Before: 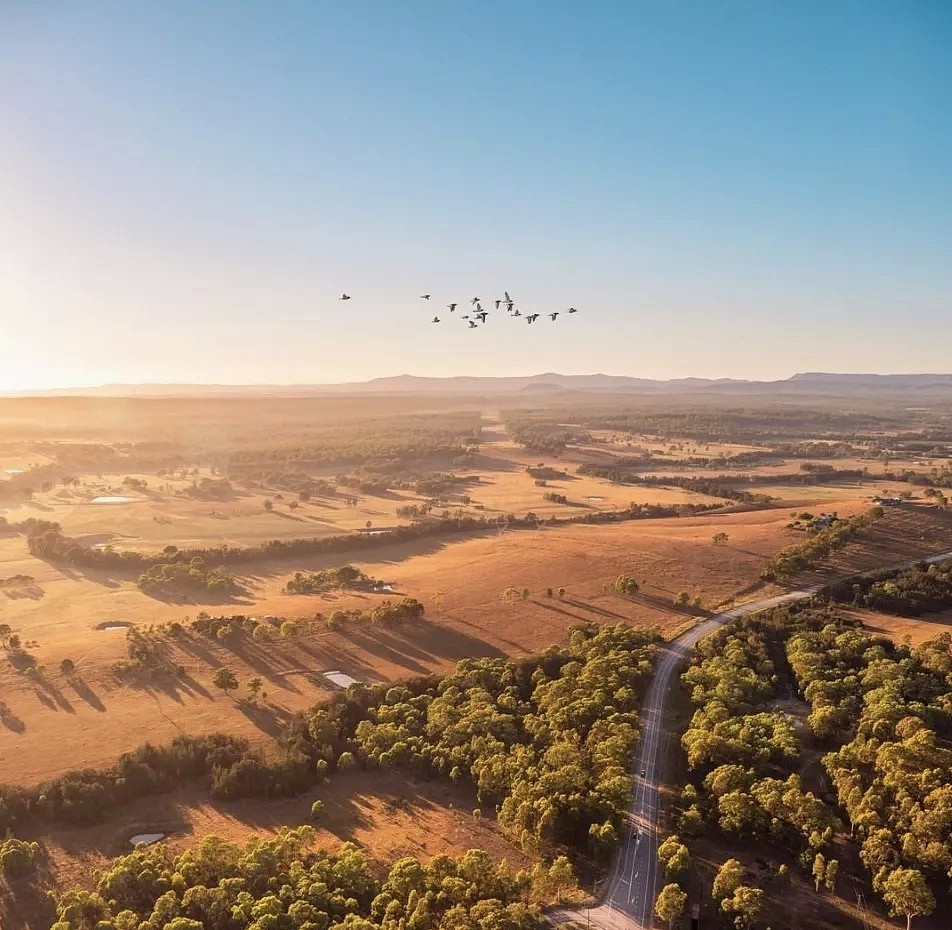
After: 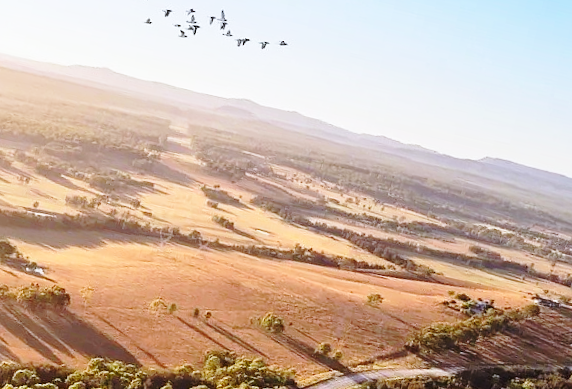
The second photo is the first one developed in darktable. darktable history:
base curve: curves: ch0 [(0, 0) (0.036, 0.037) (0.121, 0.228) (0.46, 0.76) (0.859, 0.983) (1, 1)], preserve colors none
white balance: red 0.924, blue 1.095
rotate and perspective: rotation 13.27°, automatic cropping off
crop: left 36.607%, top 34.735%, right 13.146%, bottom 30.611%
